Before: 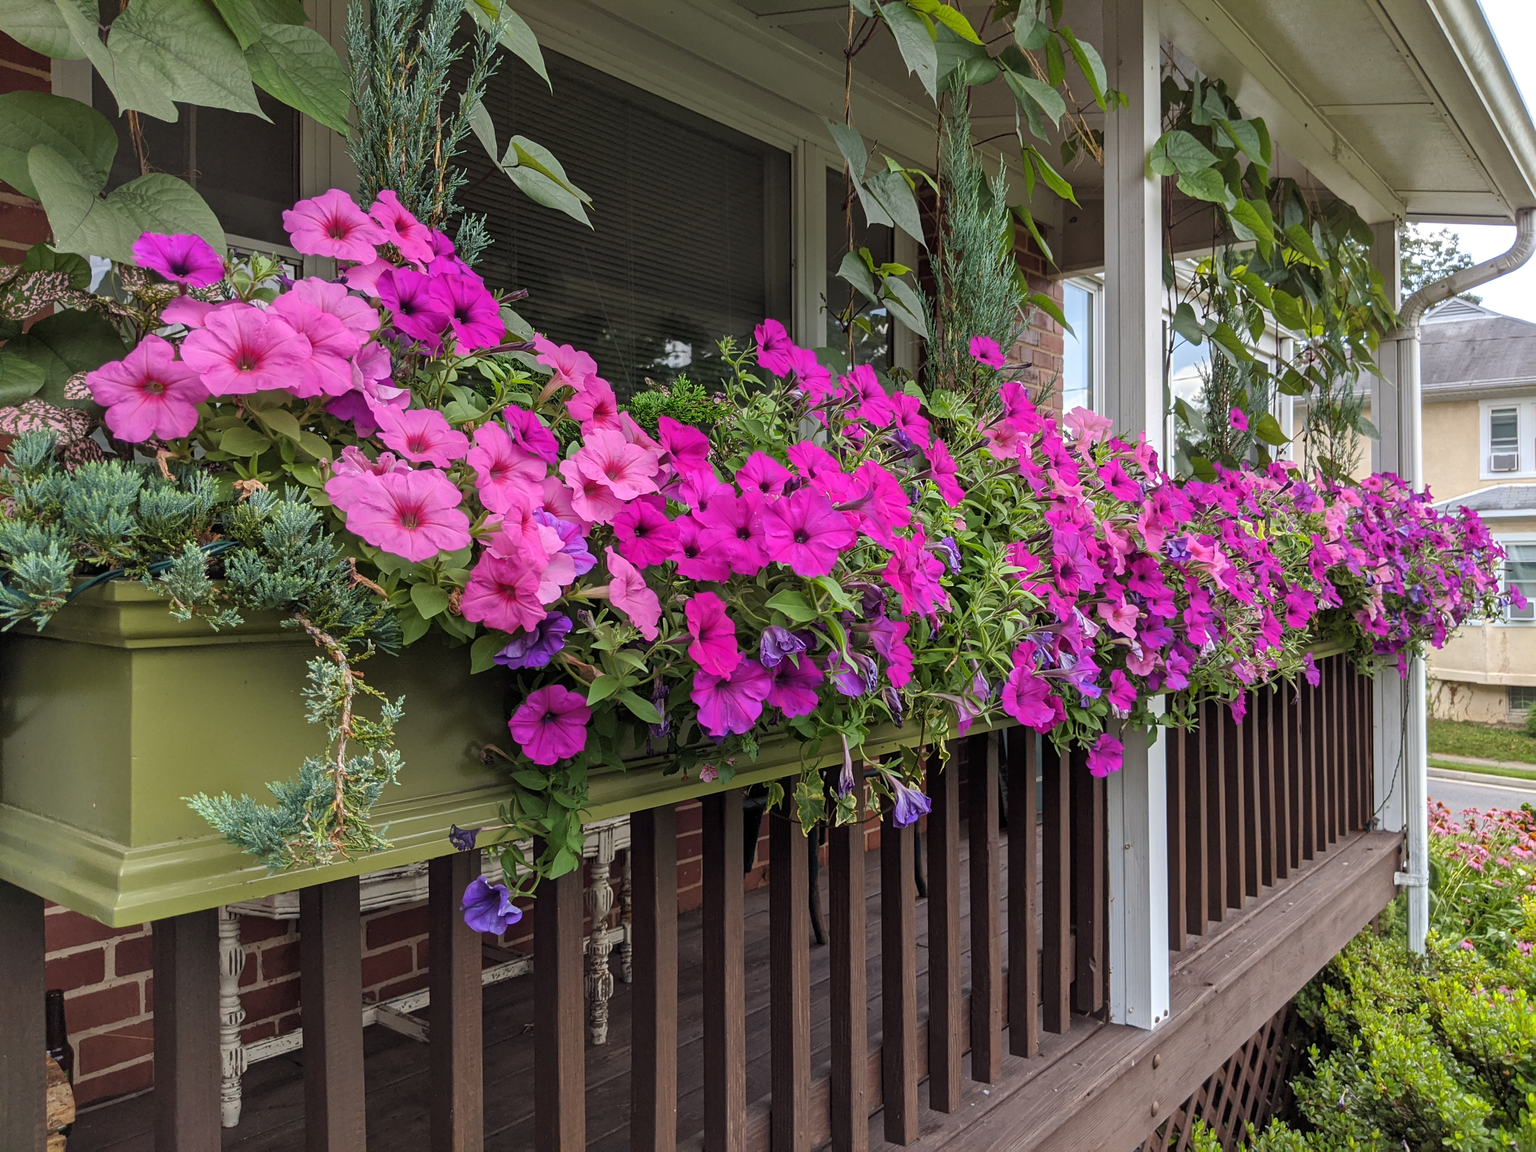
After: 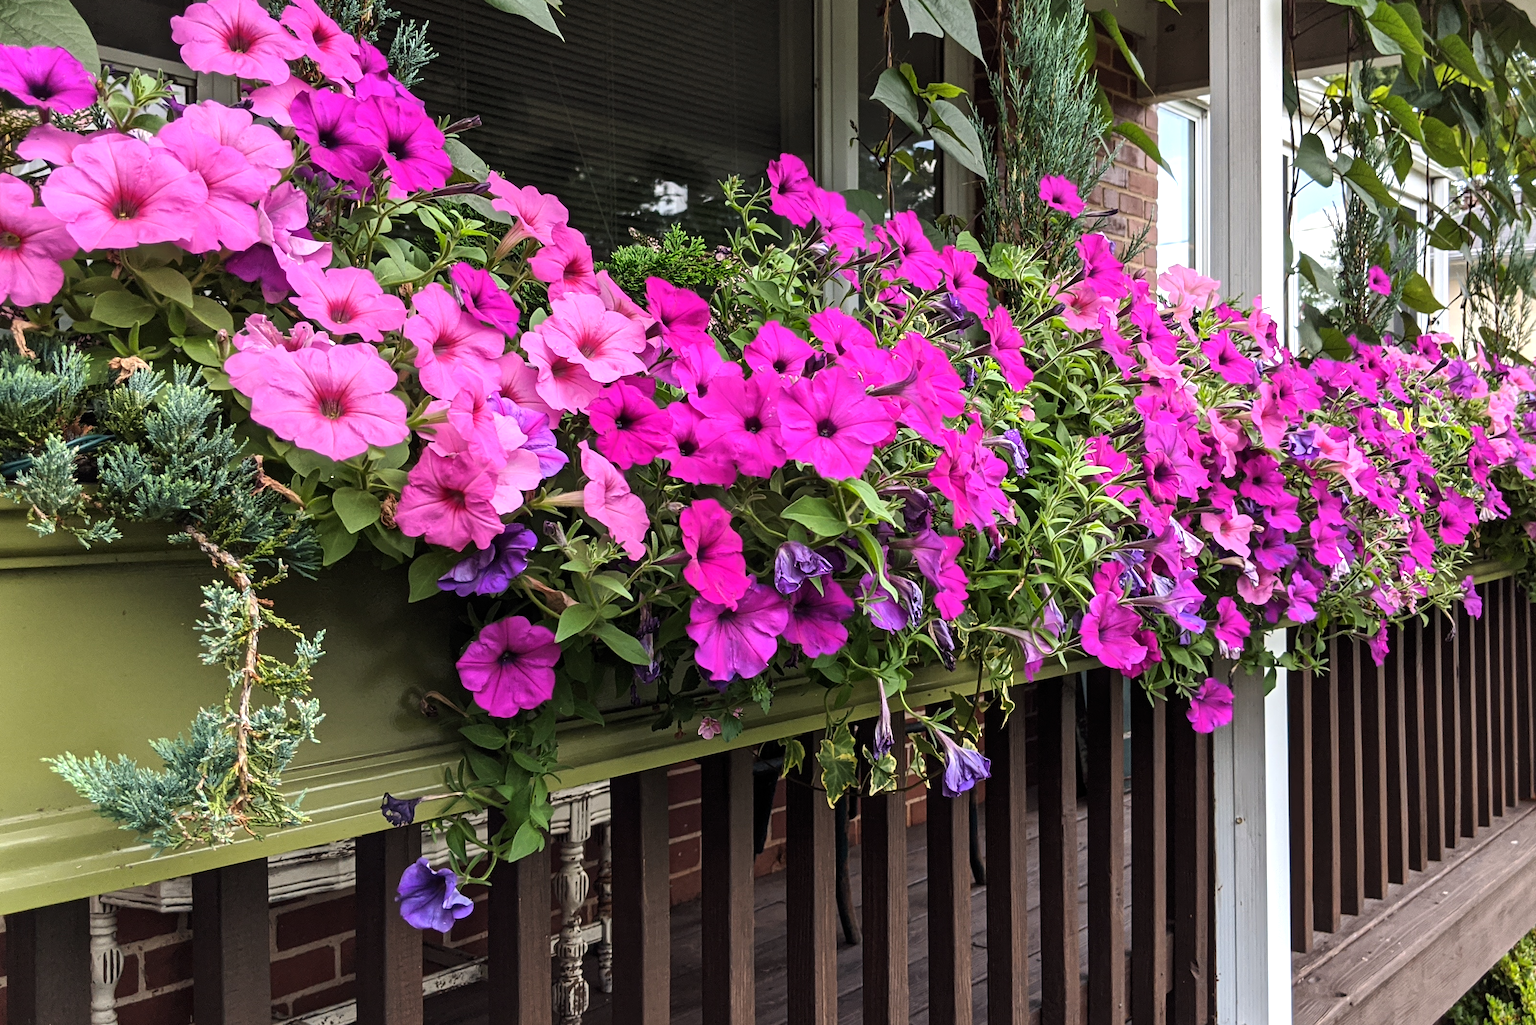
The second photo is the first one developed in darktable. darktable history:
tone equalizer: -8 EV -0.757 EV, -7 EV -0.725 EV, -6 EV -0.615 EV, -5 EV -0.388 EV, -3 EV 0.384 EV, -2 EV 0.6 EV, -1 EV 0.687 EV, +0 EV 0.733 EV, edges refinement/feathering 500, mask exposure compensation -1.57 EV, preserve details no
crop: left 9.642%, top 17.188%, right 11.248%, bottom 12.36%
